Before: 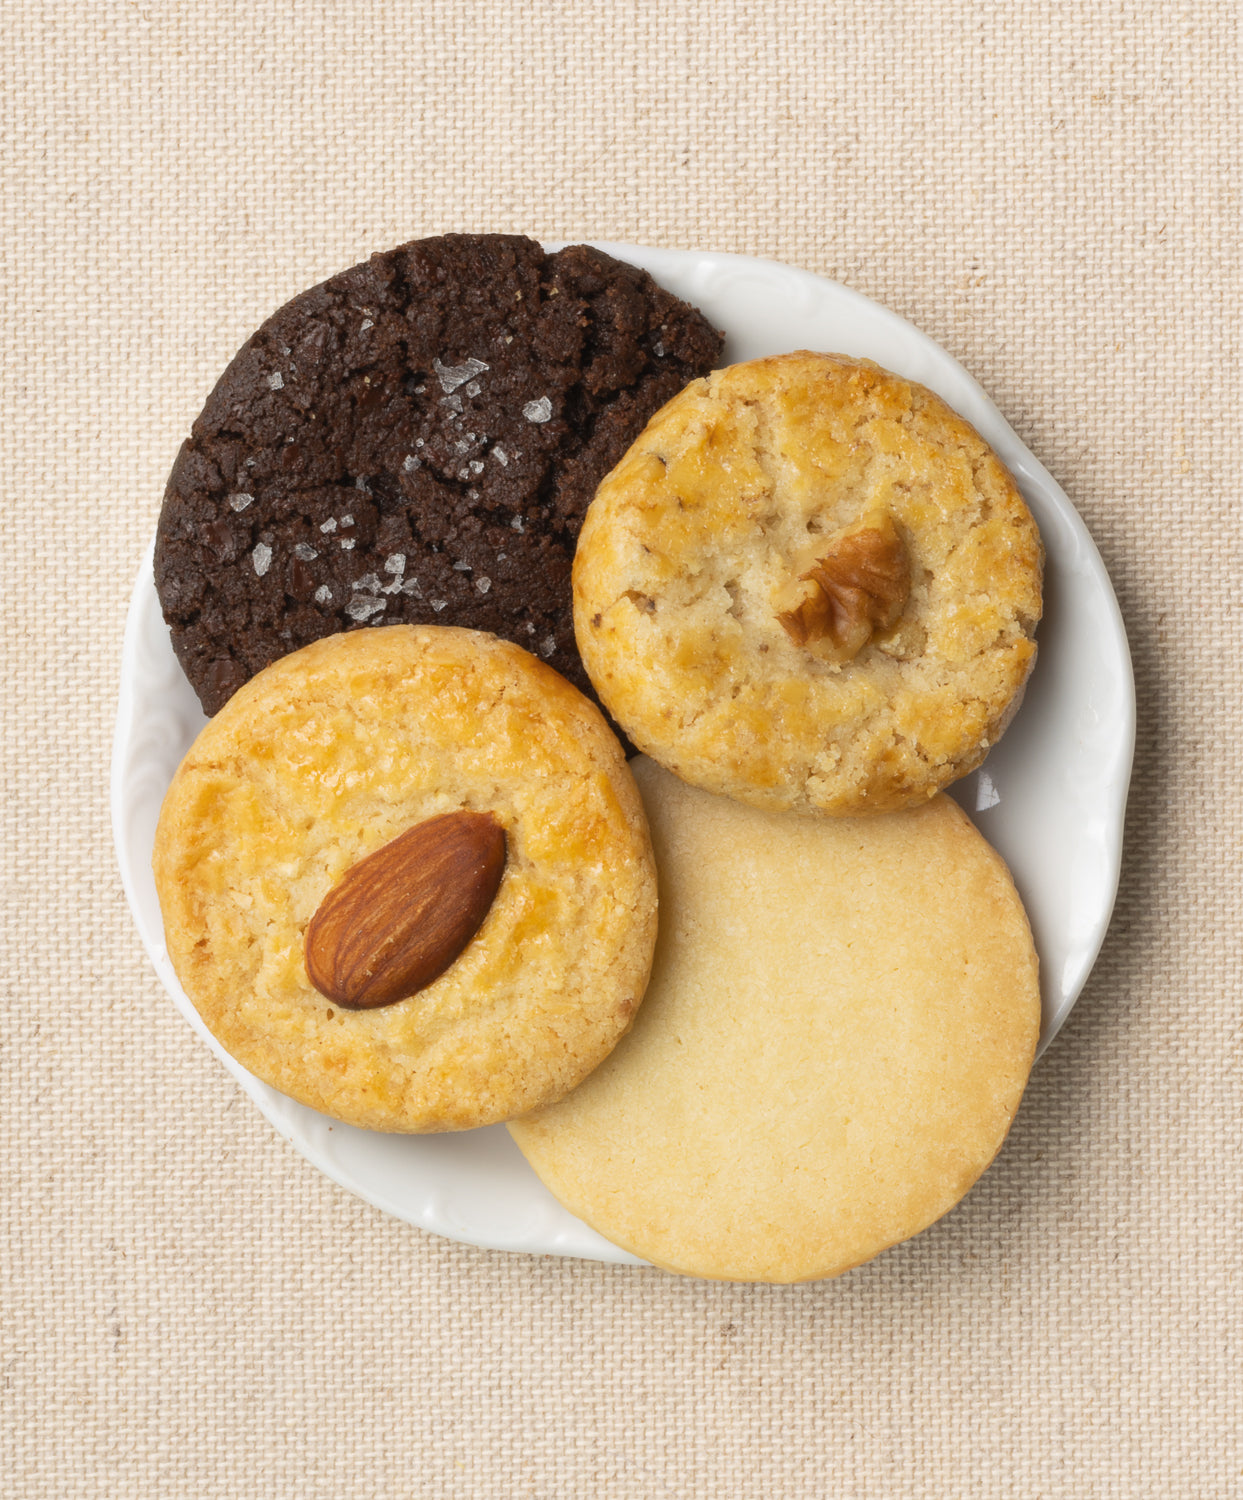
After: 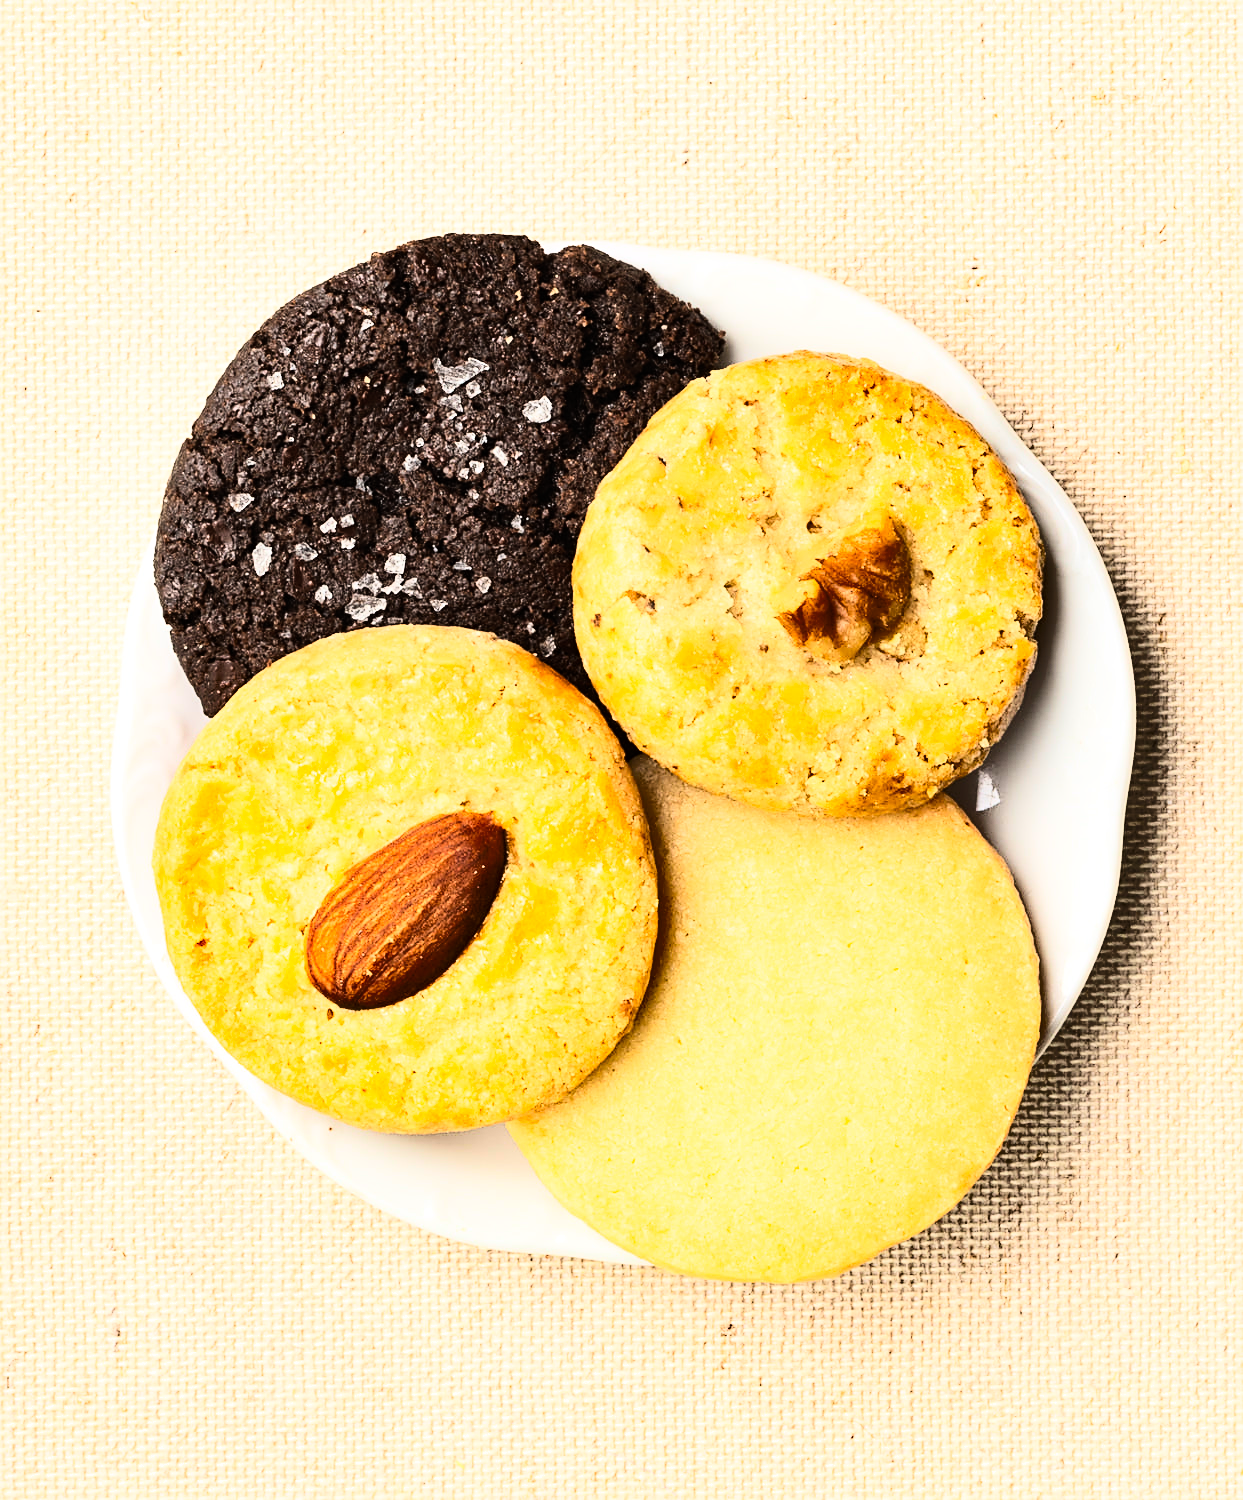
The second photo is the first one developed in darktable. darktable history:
exposure: black level correction 0, exposure 0.2 EV, compensate exposure bias true, compensate highlight preservation false
sharpen: radius 2.543, amount 0.636
shadows and highlights: shadows 53, soften with gaussian
rgb curve: curves: ch0 [(0, 0) (0.21, 0.15) (0.24, 0.21) (0.5, 0.75) (0.75, 0.96) (0.89, 0.99) (1, 1)]; ch1 [(0, 0.02) (0.21, 0.13) (0.25, 0.2) (0.5, 0.67) (0.75, 0.9) (0.89, 0.97) (1, 1)]; ch2 [(0, 0.02) (0.21, 0.13) (0.25, 0.2) (0.5, 0.67) (0.75, 0.9) (0.89, 0.97) (1, 1)], compensate middle gray true
